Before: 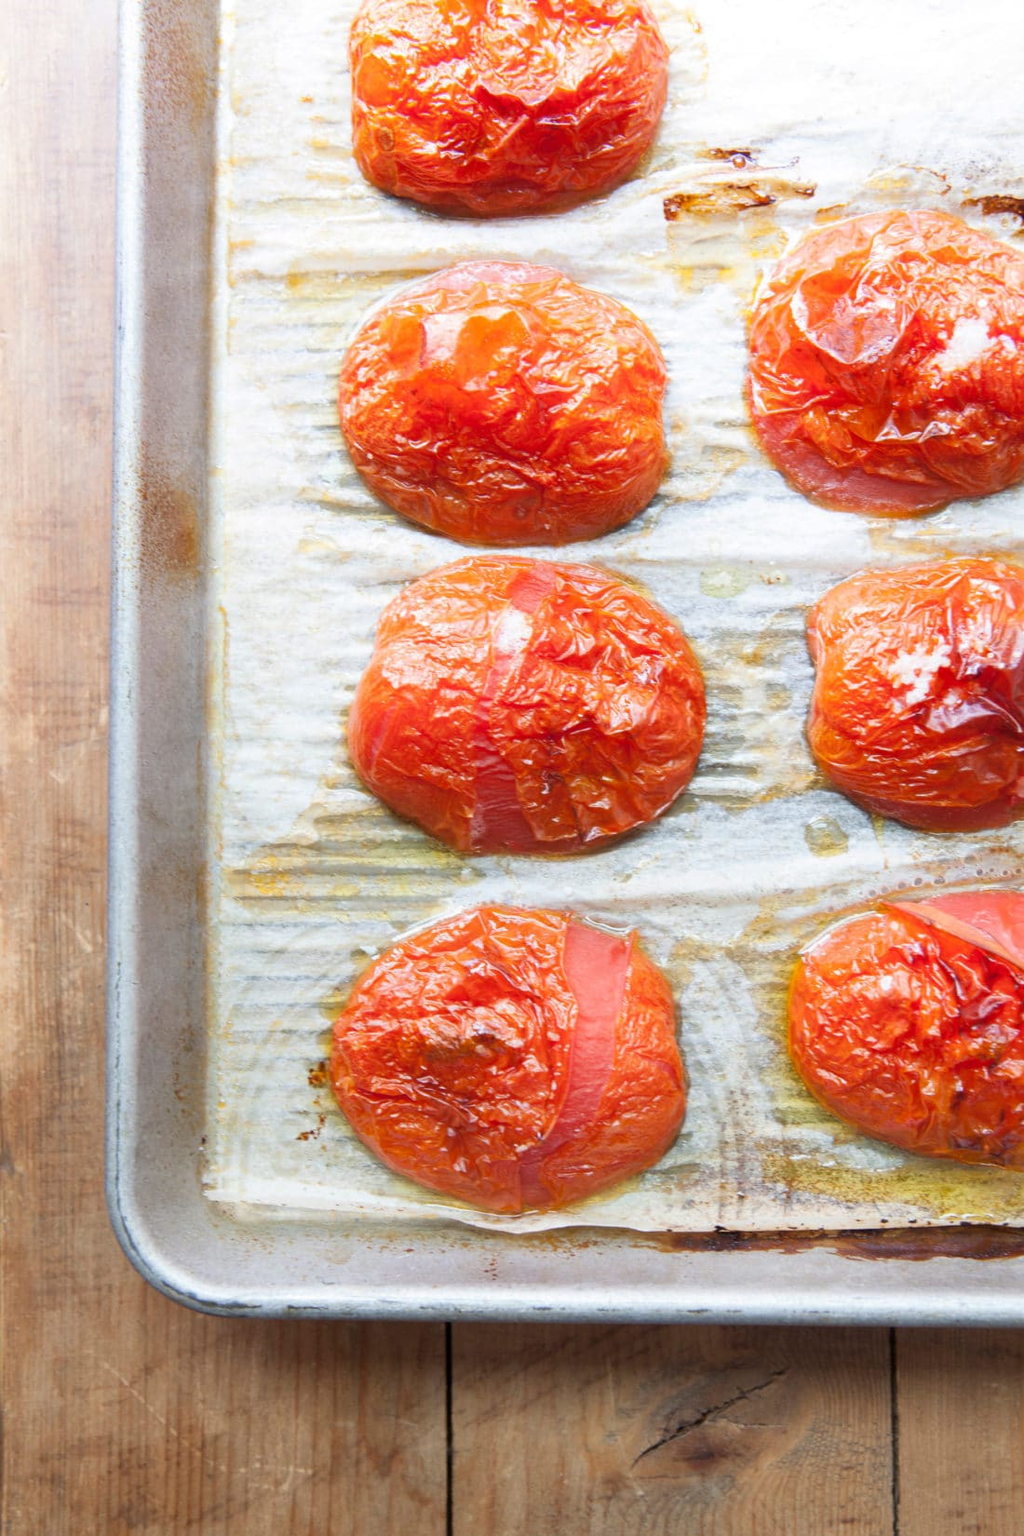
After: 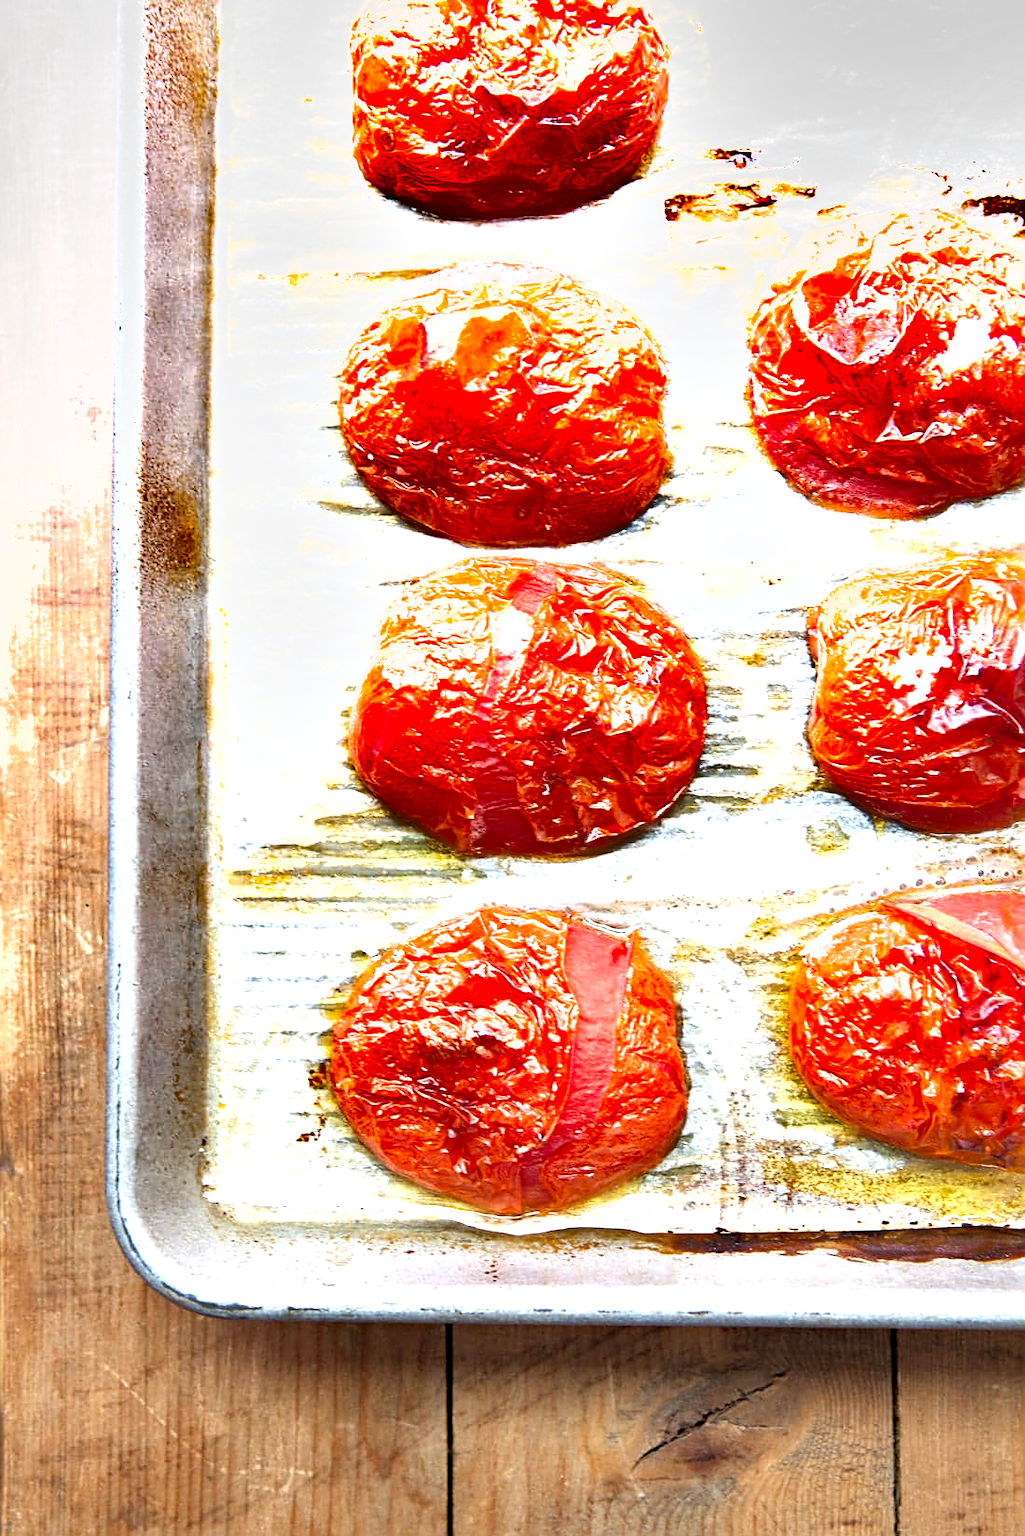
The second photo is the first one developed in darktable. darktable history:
haze removal: strength 0.277, distance 0.256, adaptive false
crop: bottom 0.071%
shadows and highlights: soften with gaussian
sharpen: on, module defaults
exposure: exposure 0.3 EV, compensate exposure bias true, compensate highlight preservation false
tone equalizer: -8 EV -0.74 EV, -7 EV -0.73 EV, -6 EV -0.628 EV, -5 EV -0.425 EV, -3 EV 0.377 EV, -2 EV 0.6 EV, -1 EV 0.689 EV, +0 EV 0.719 EV
